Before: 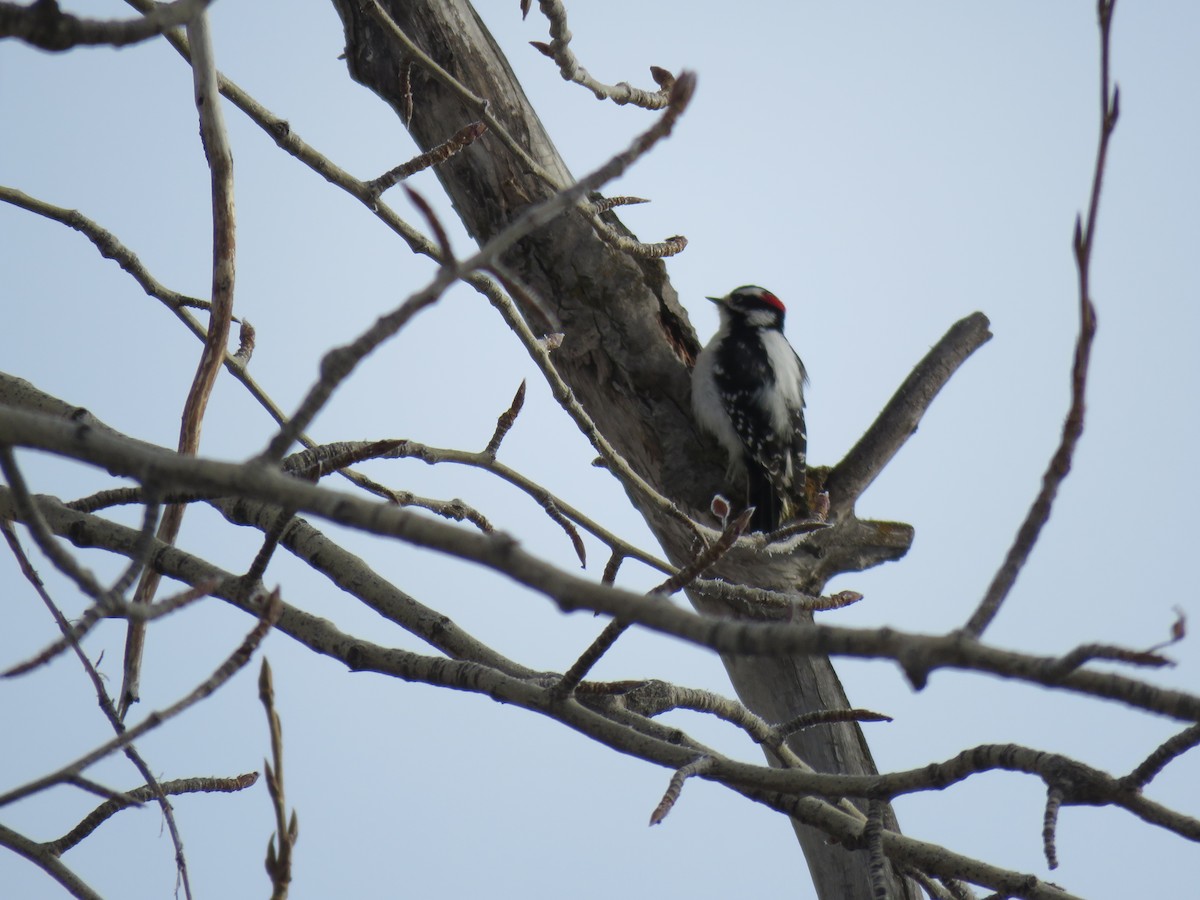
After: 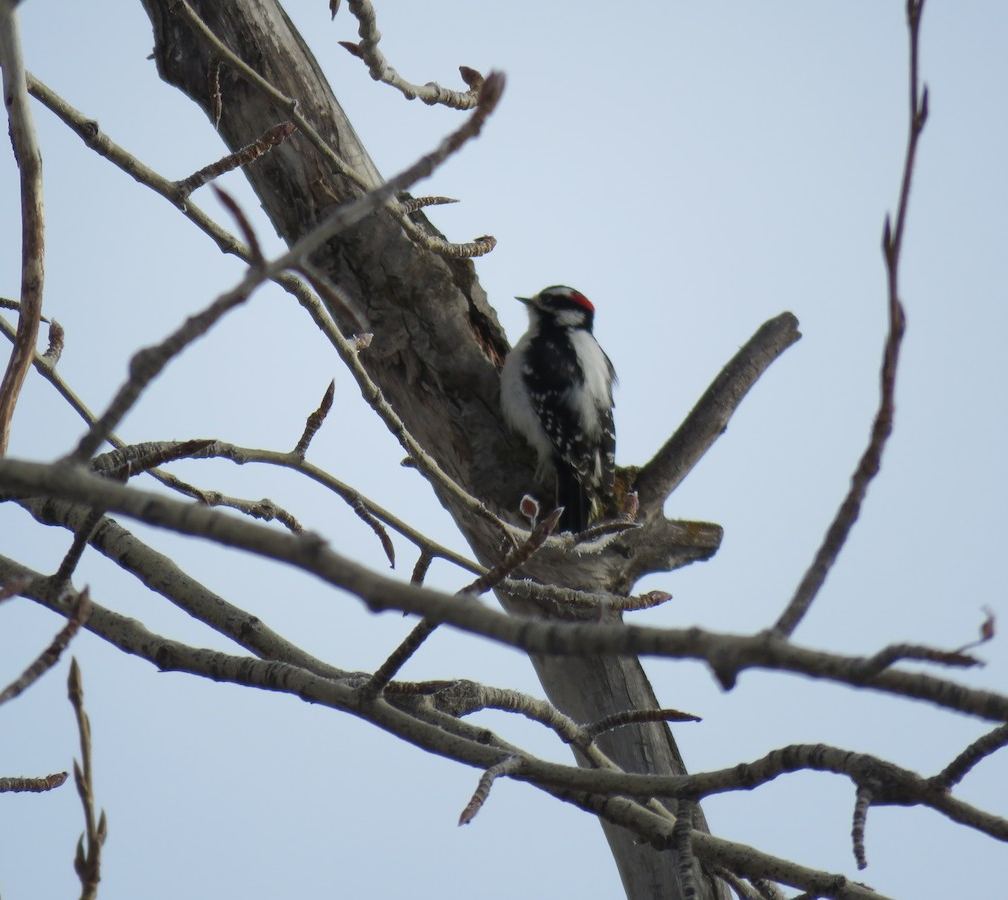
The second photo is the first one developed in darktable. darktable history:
crop: left 15.937%
